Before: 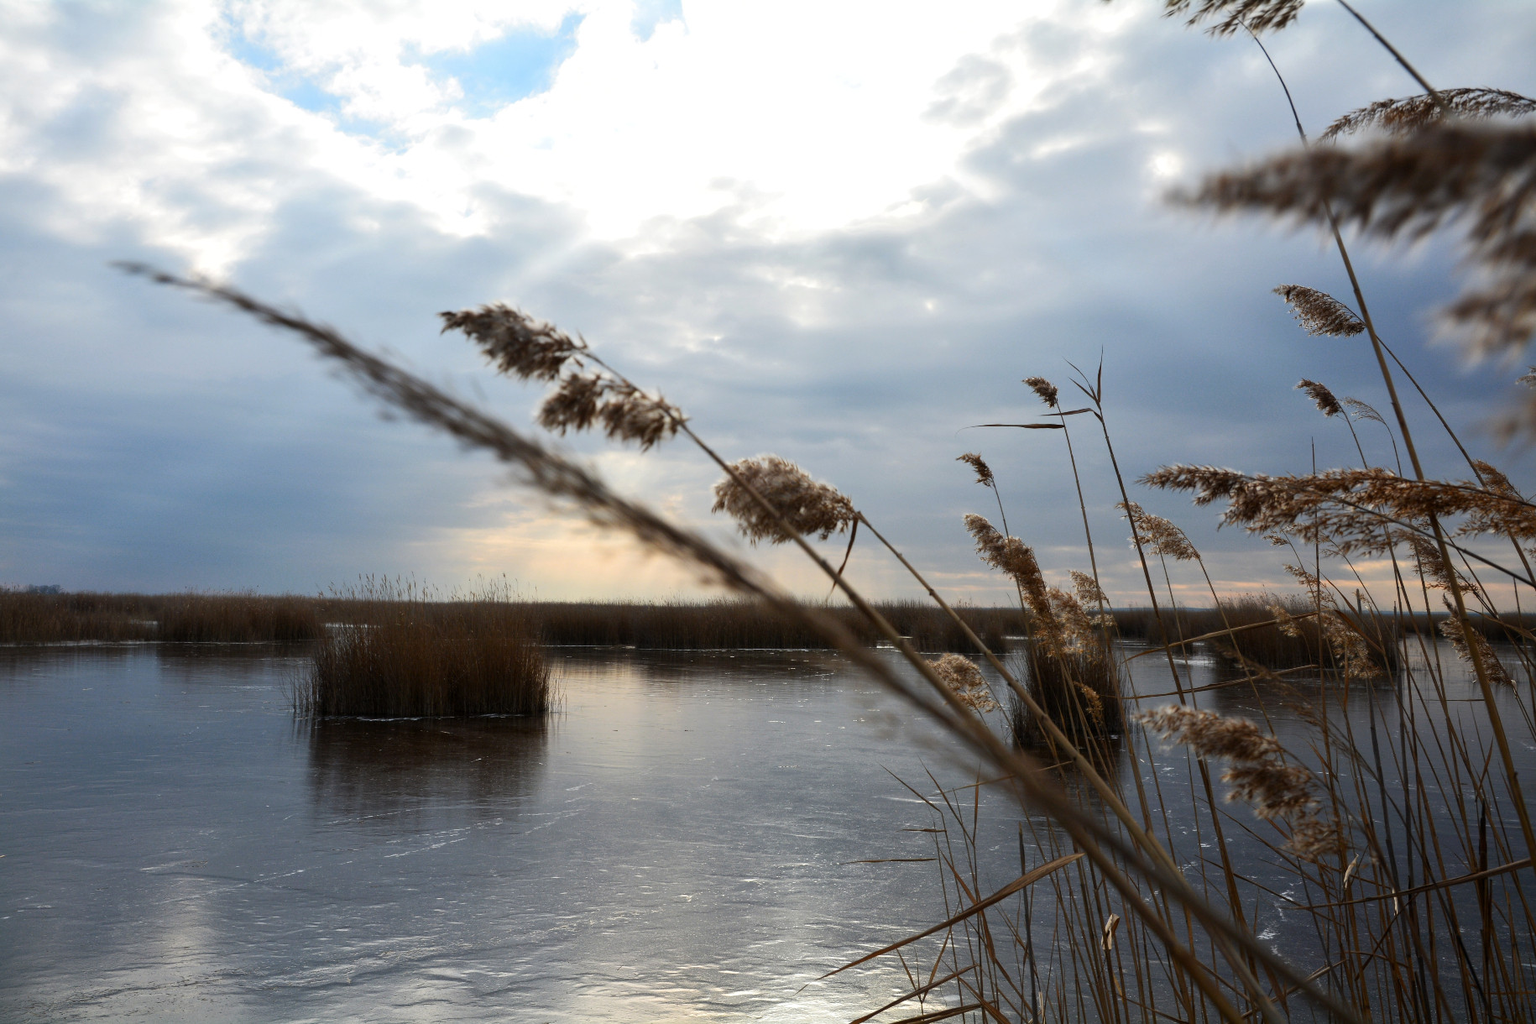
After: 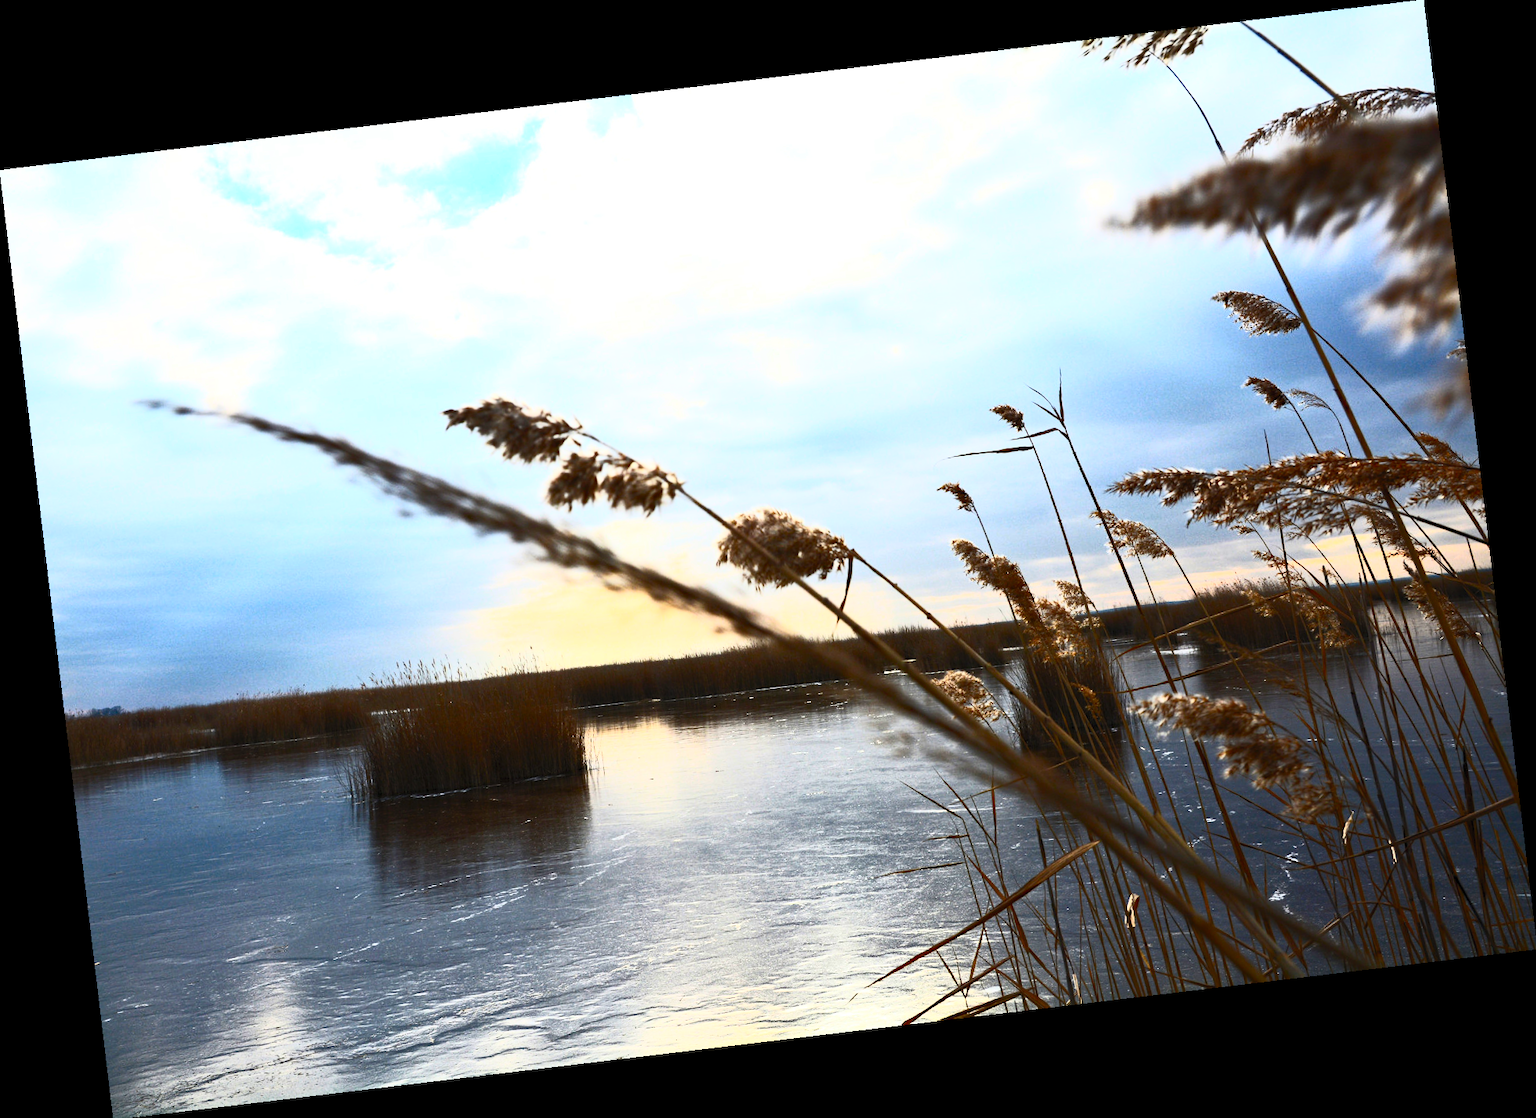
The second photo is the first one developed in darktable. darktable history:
rotate and perspective: rotation -6.83°, automatic cropping off
contrast brightness saturation: contrast 0.83, brightness 0.59, saturation 0.59
shadows and highlights: radius 125.46, shadows 21.19, highlights -21.19, low approximation 0.01
haze removal: compatibility mode true, adaptive false
